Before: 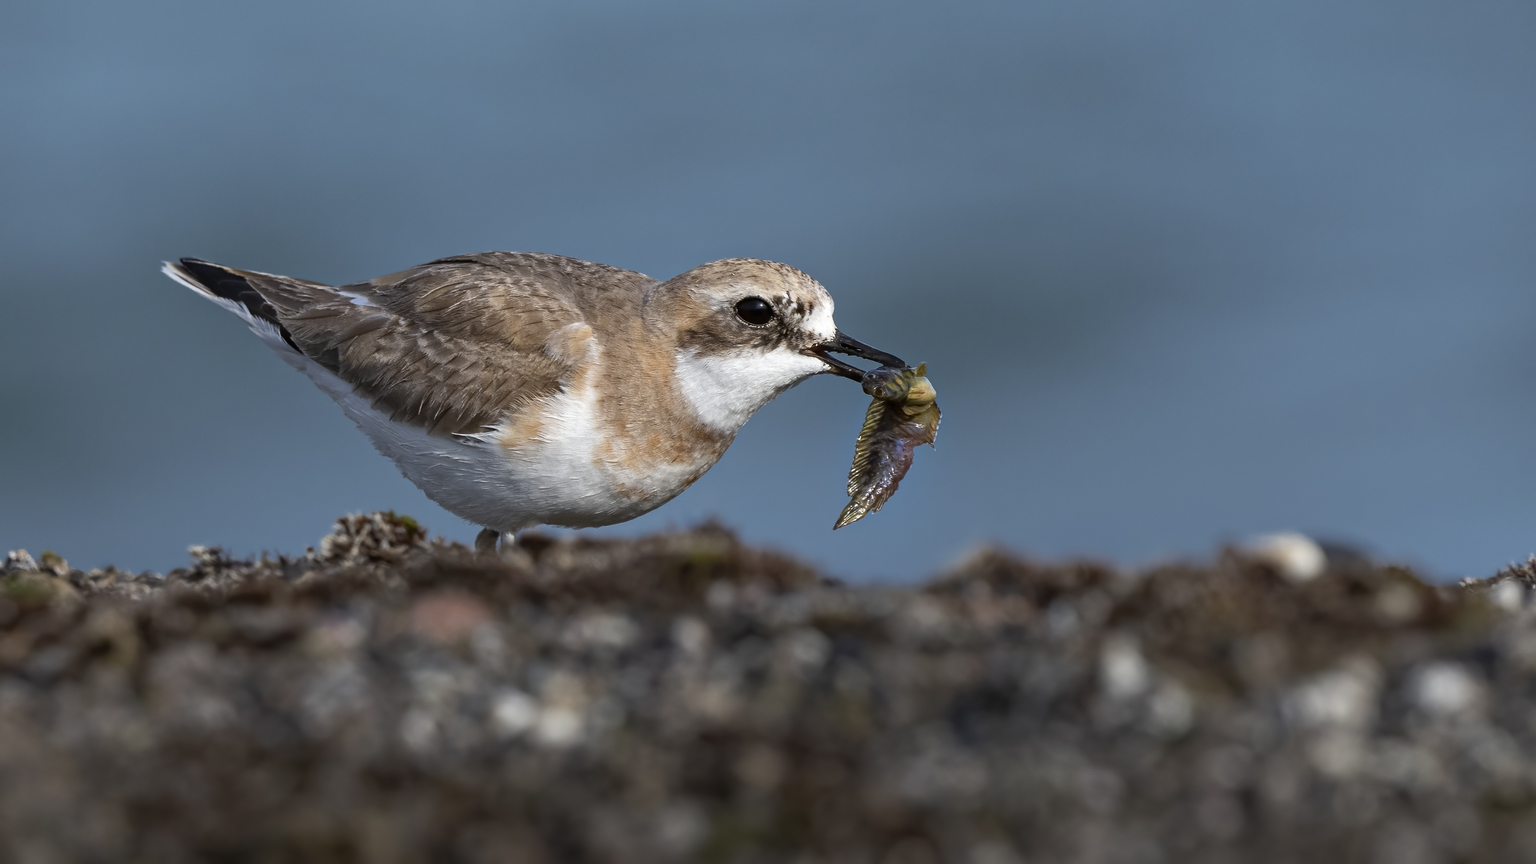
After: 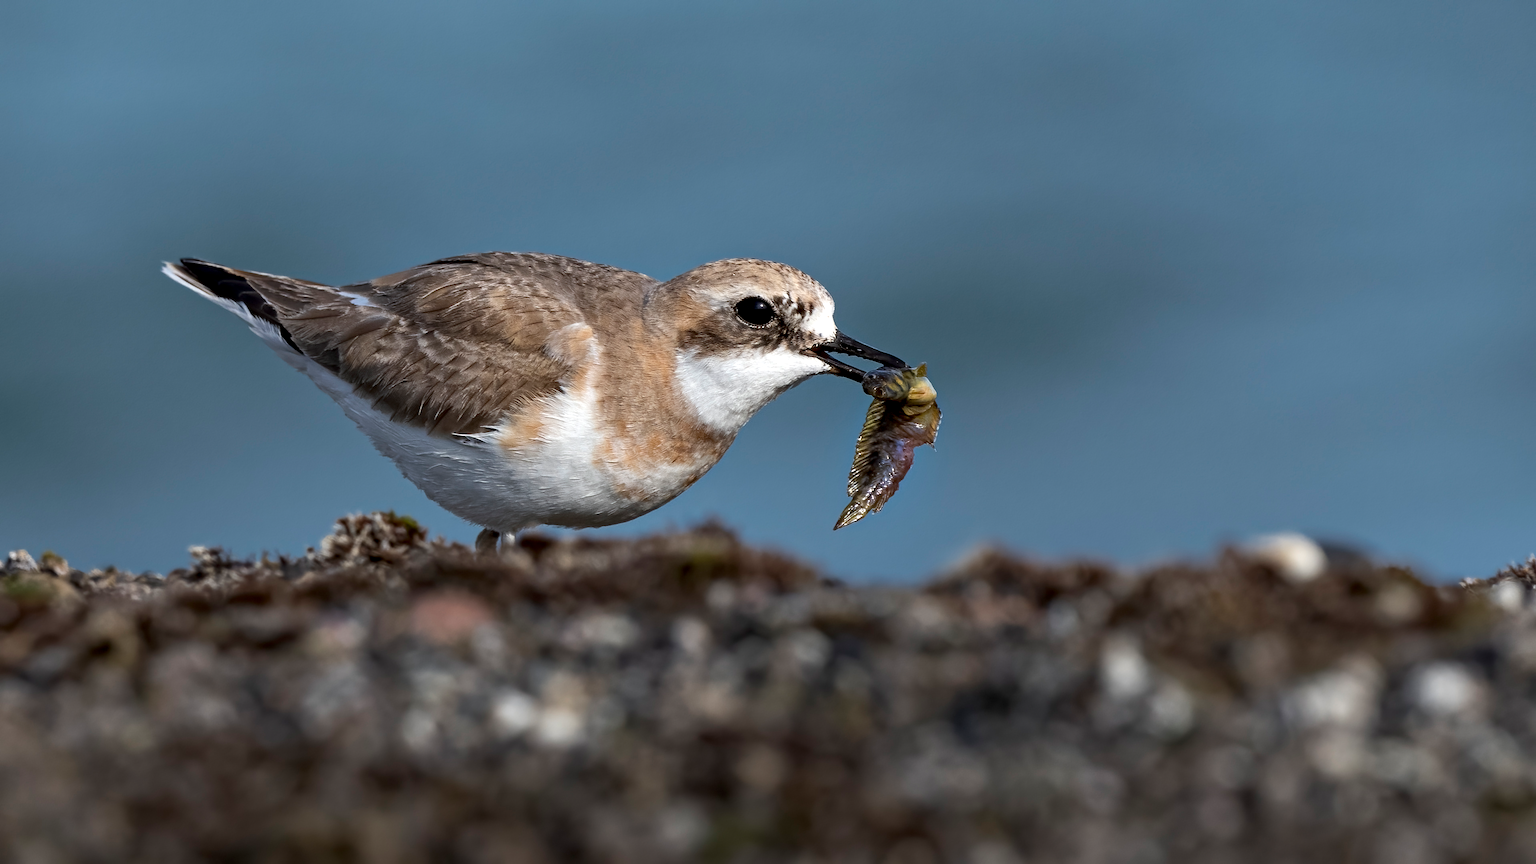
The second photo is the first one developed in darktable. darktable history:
contrast equalizer: y [[0.6 ×6], [0.55 ×6], [0 ×6], [0 ×6], [0 ×6]], mix 0.332
